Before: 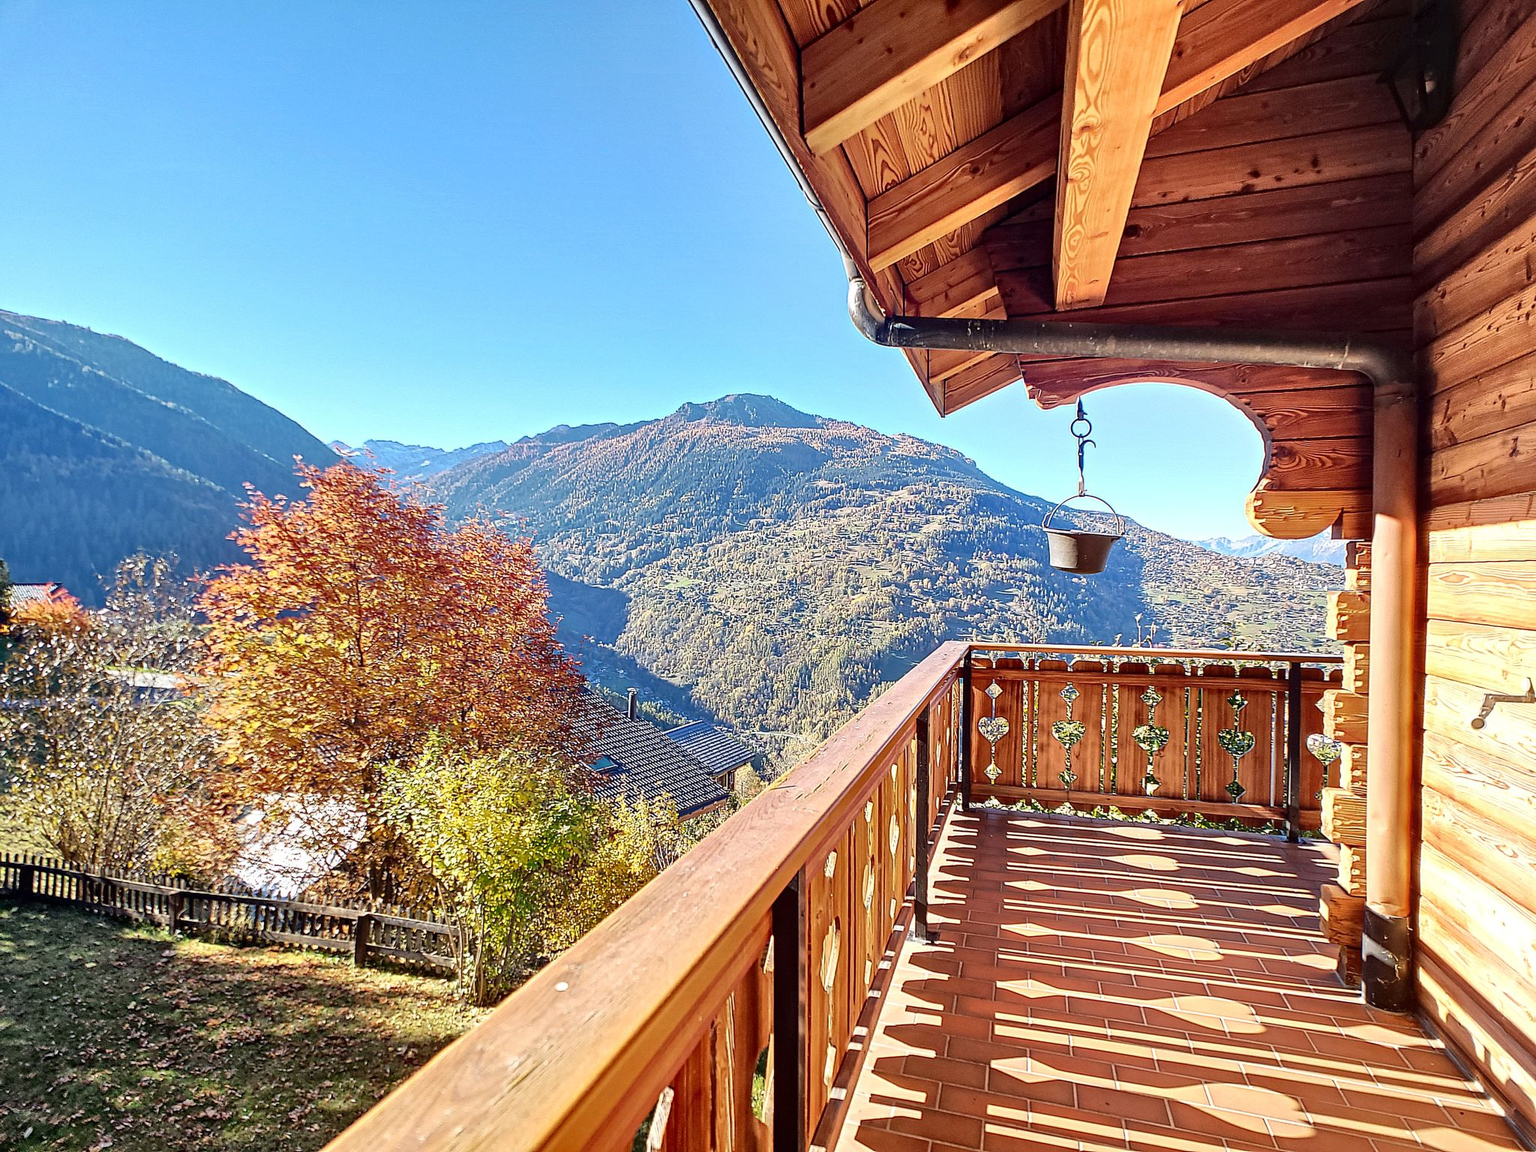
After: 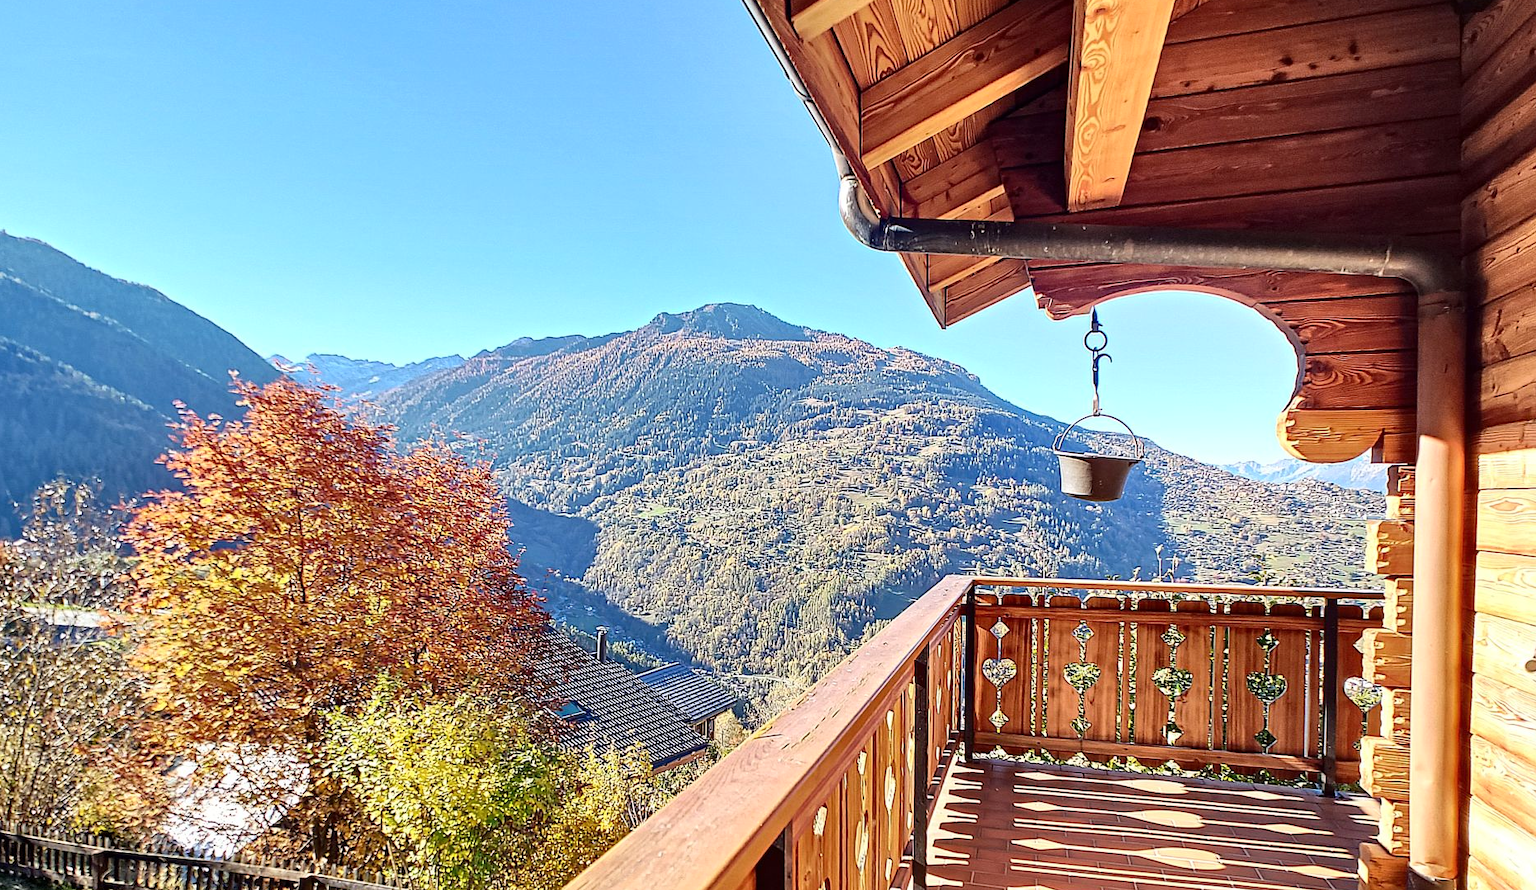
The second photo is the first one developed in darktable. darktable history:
crop: left 5.596%, top 10.314%, right 3.534%, bottom 19.395%
contrast brightness saturation: contrast 0.1, brightness 0.02, saturation 0.02
